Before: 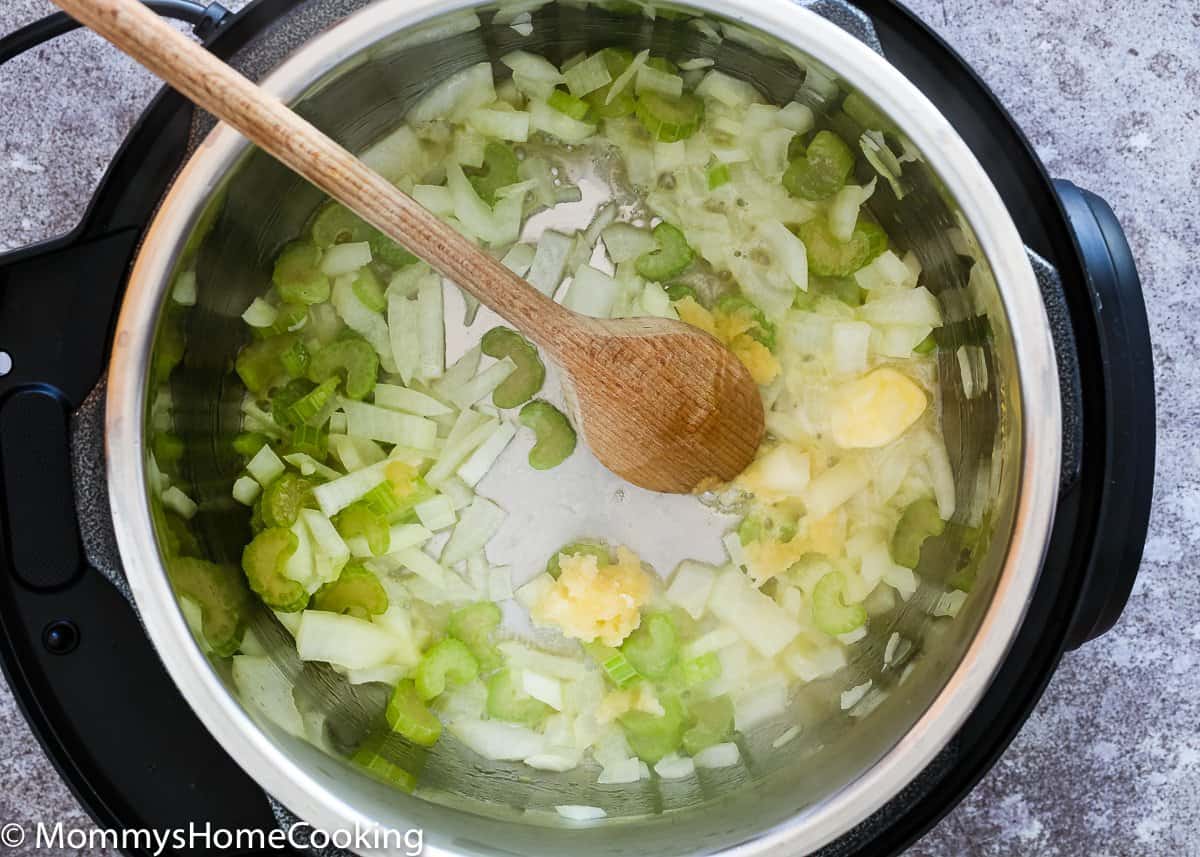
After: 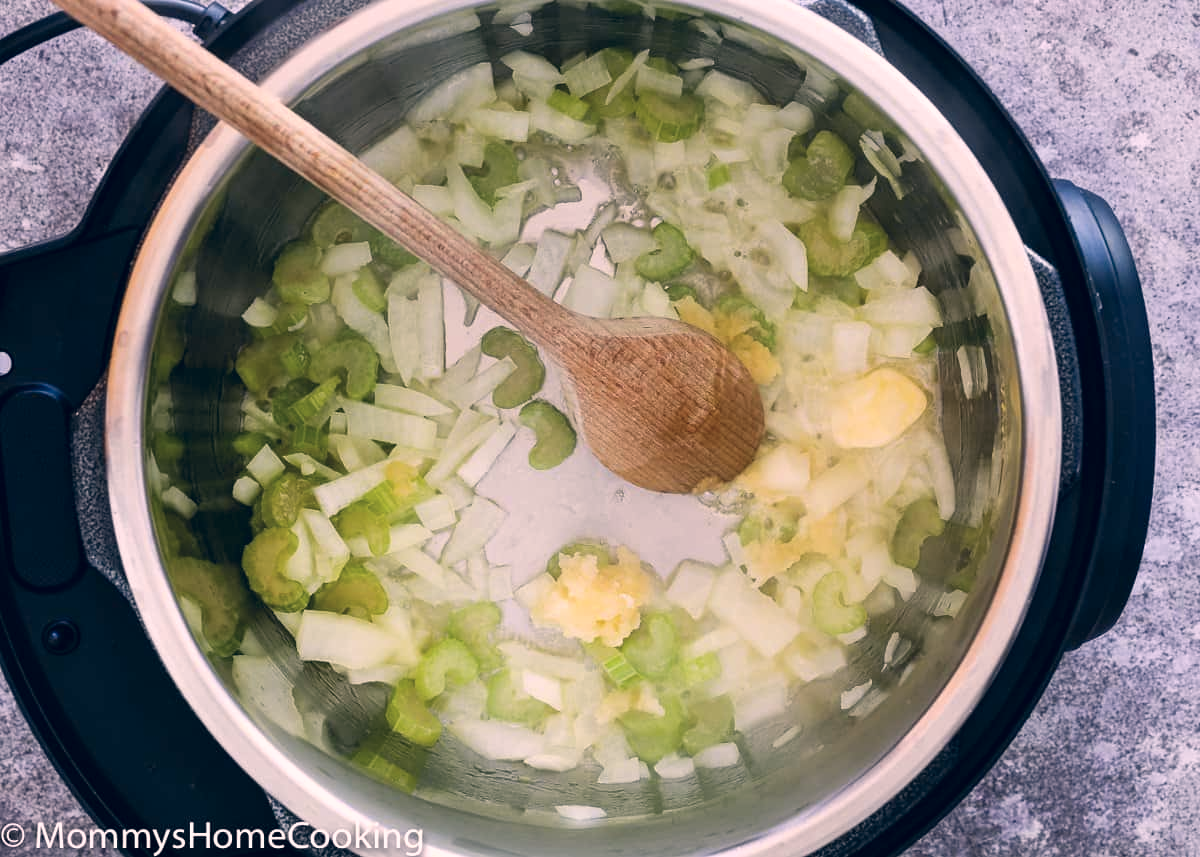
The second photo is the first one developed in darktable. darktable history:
color correction: highlights a* 14, highlights b* 5.9, shadows a* -5.24, shadows b* -15.93, saturation 0.871
